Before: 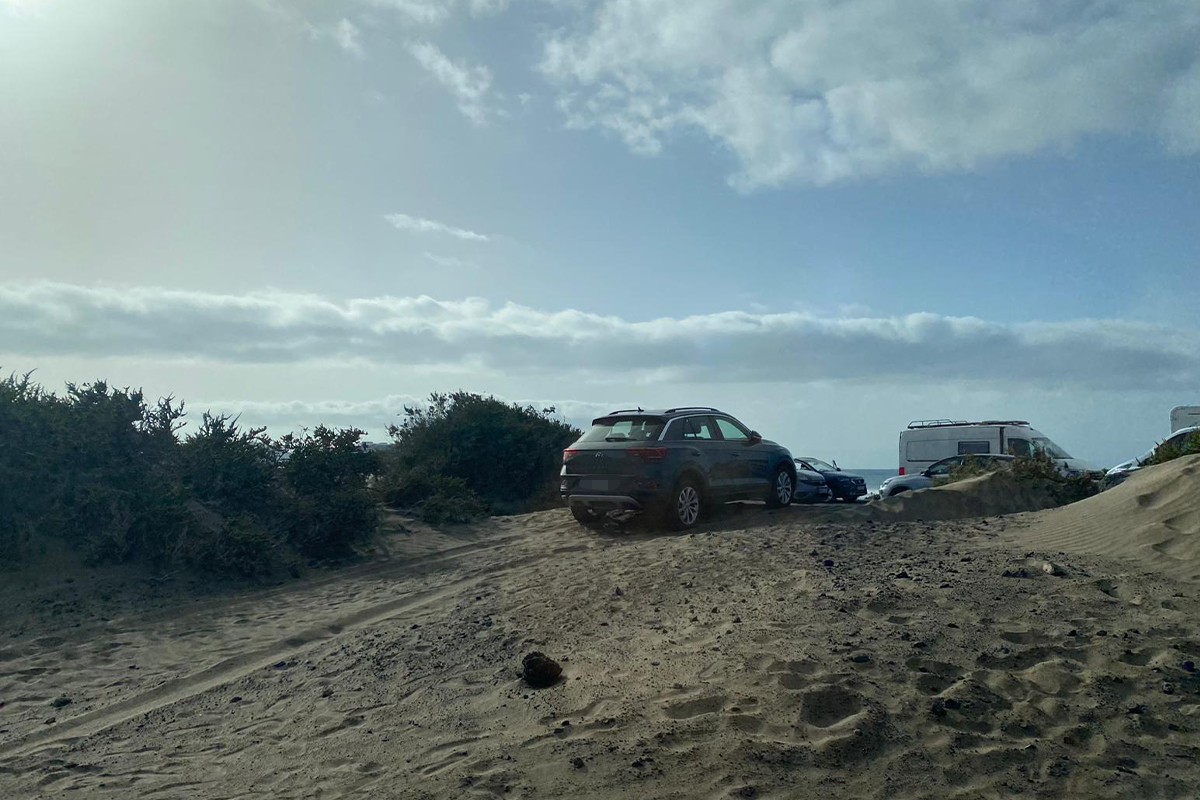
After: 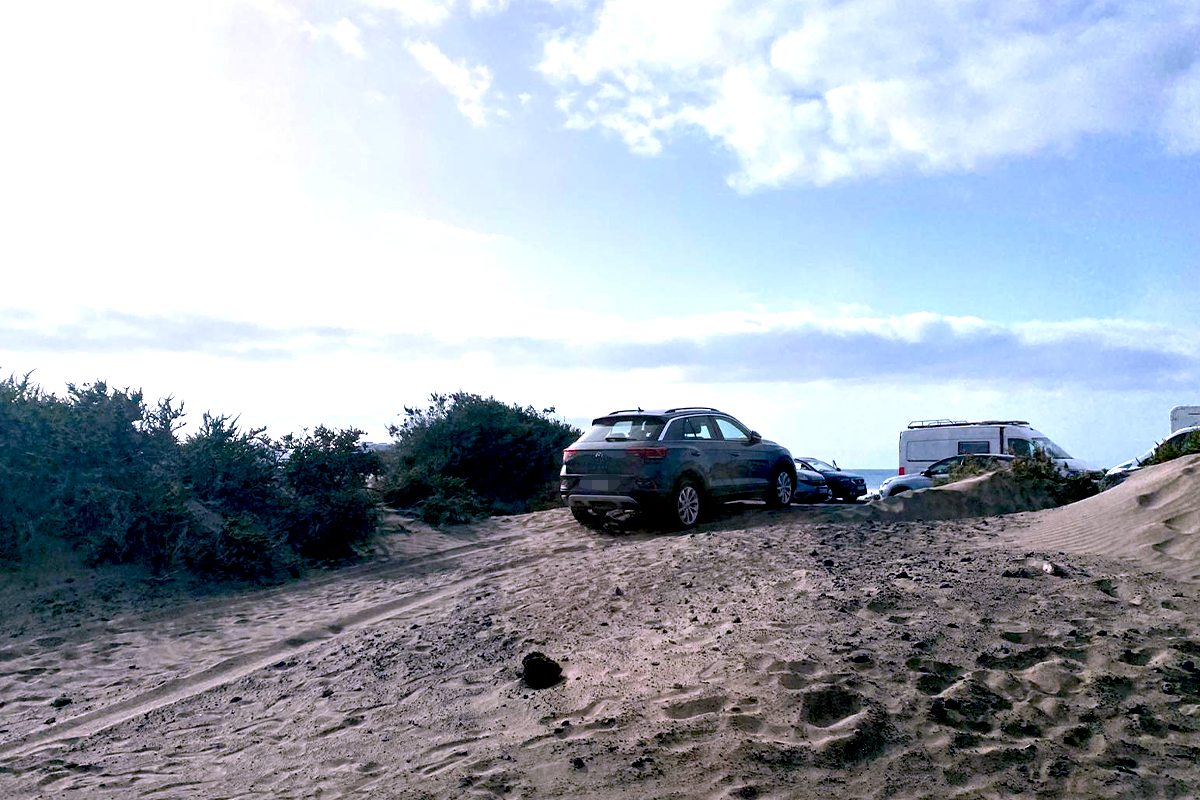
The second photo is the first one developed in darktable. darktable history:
color correction: highlights a* 15.46, highlights b* -20.56
contrast equalizer: octaves 7, y [[0.6 ×6], [0.55 ×6], [0 ×6], [0 ×6], [0 ×6]], mix 0.3
exposure: black level correction 0.011, exposure 1.088 EV, compensate exposure bias true, compensate highlight preservation false
